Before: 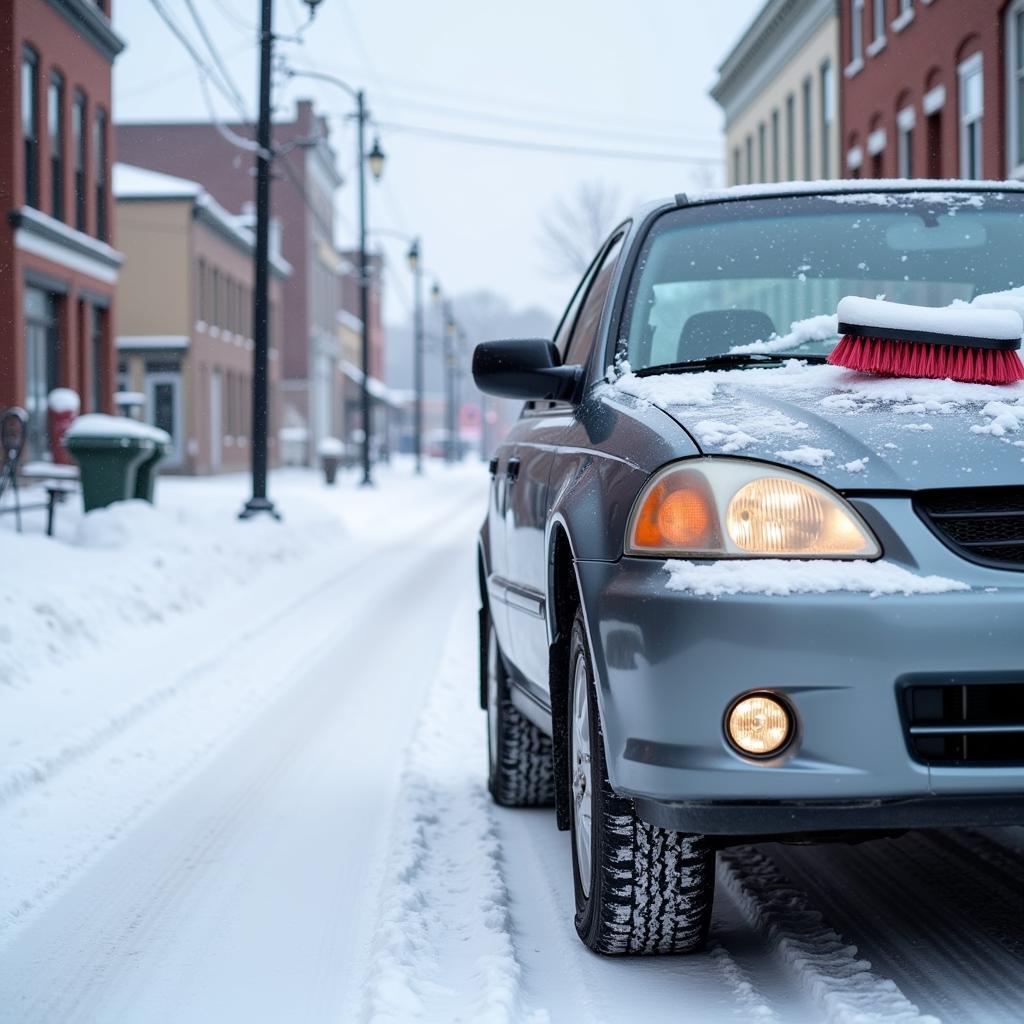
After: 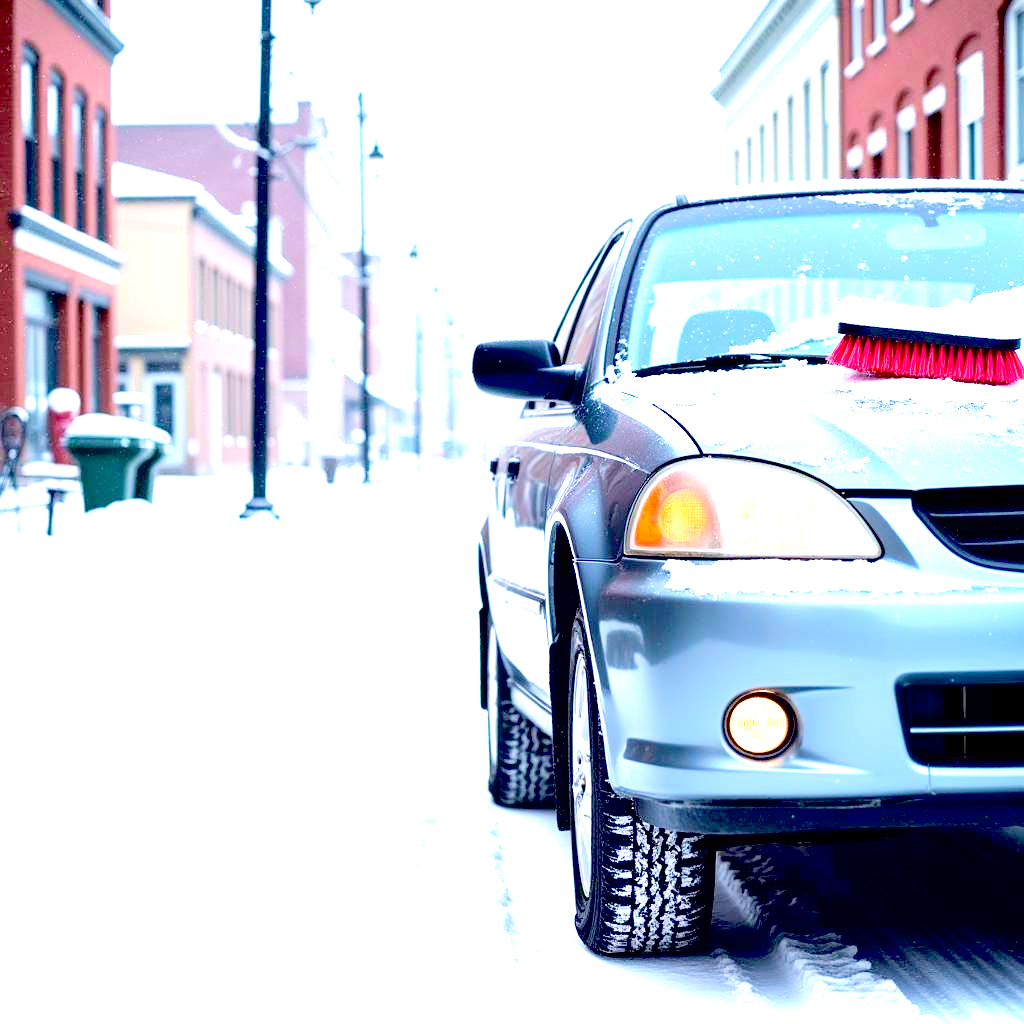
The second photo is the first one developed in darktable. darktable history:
contrast brightness saturation: contrast 0.073, brightness 0.081, saturation 0.185
velvia: strength 21.62%
exposure: black level correction 0.016, exposure 1.778 EV, compensate highlight preservation false
